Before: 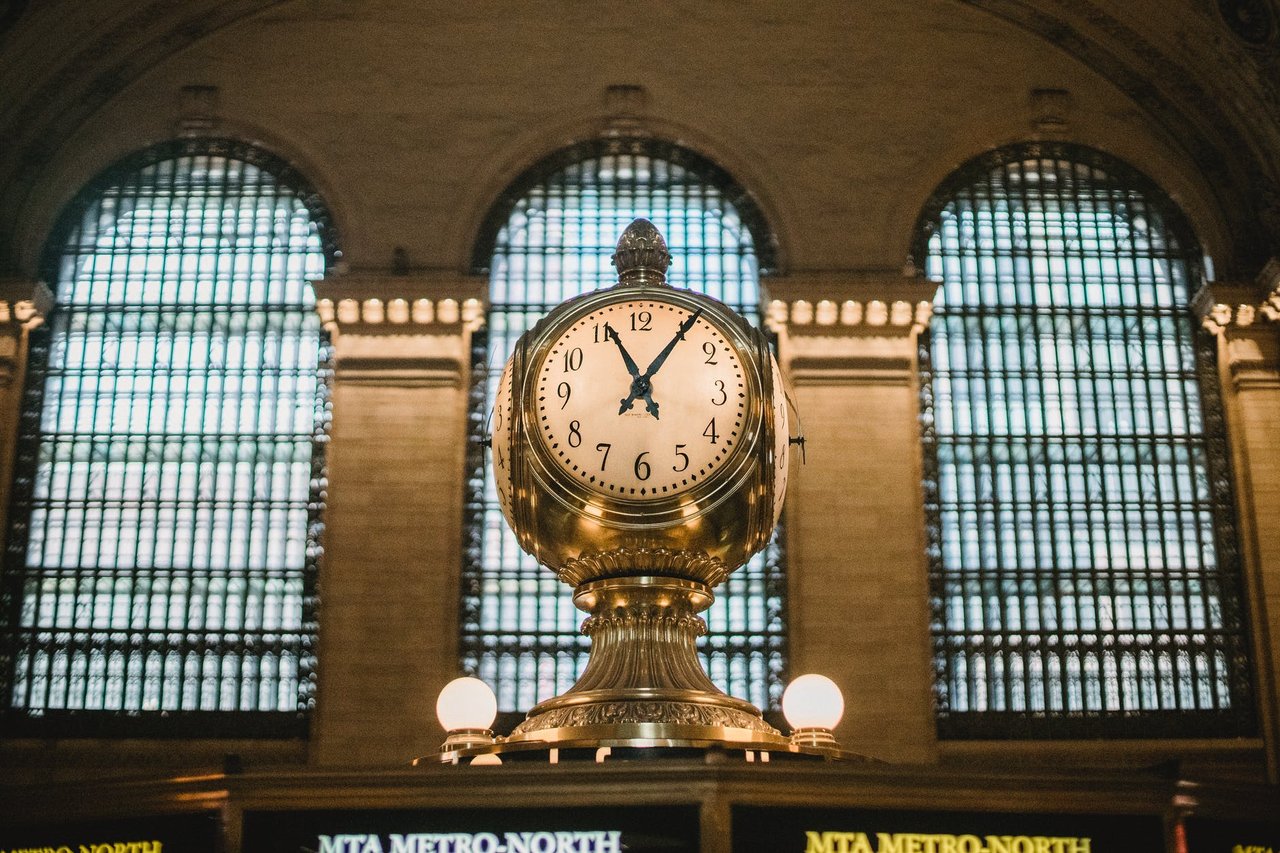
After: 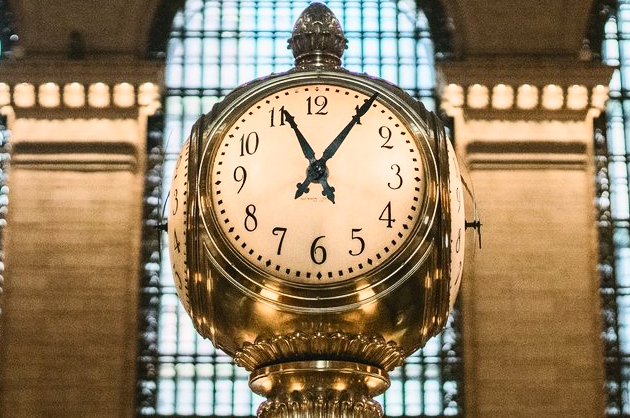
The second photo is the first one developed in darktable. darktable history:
crop: left 25.349%, top 25.355%, right 25.409%, bottom 25.563%
contrast brightness saturation: contrast 0.235, brightness 0.087
